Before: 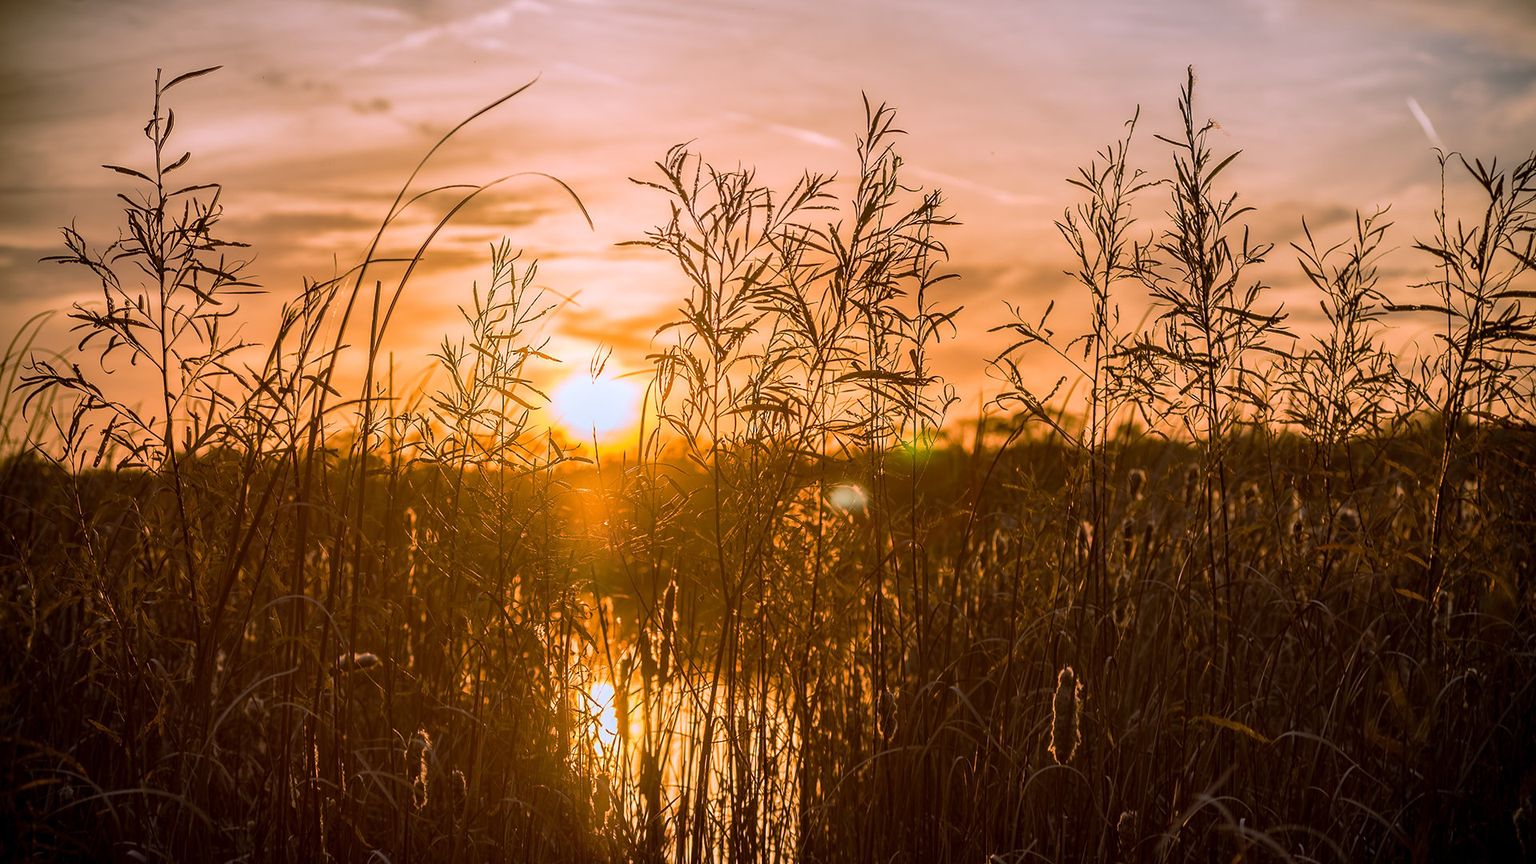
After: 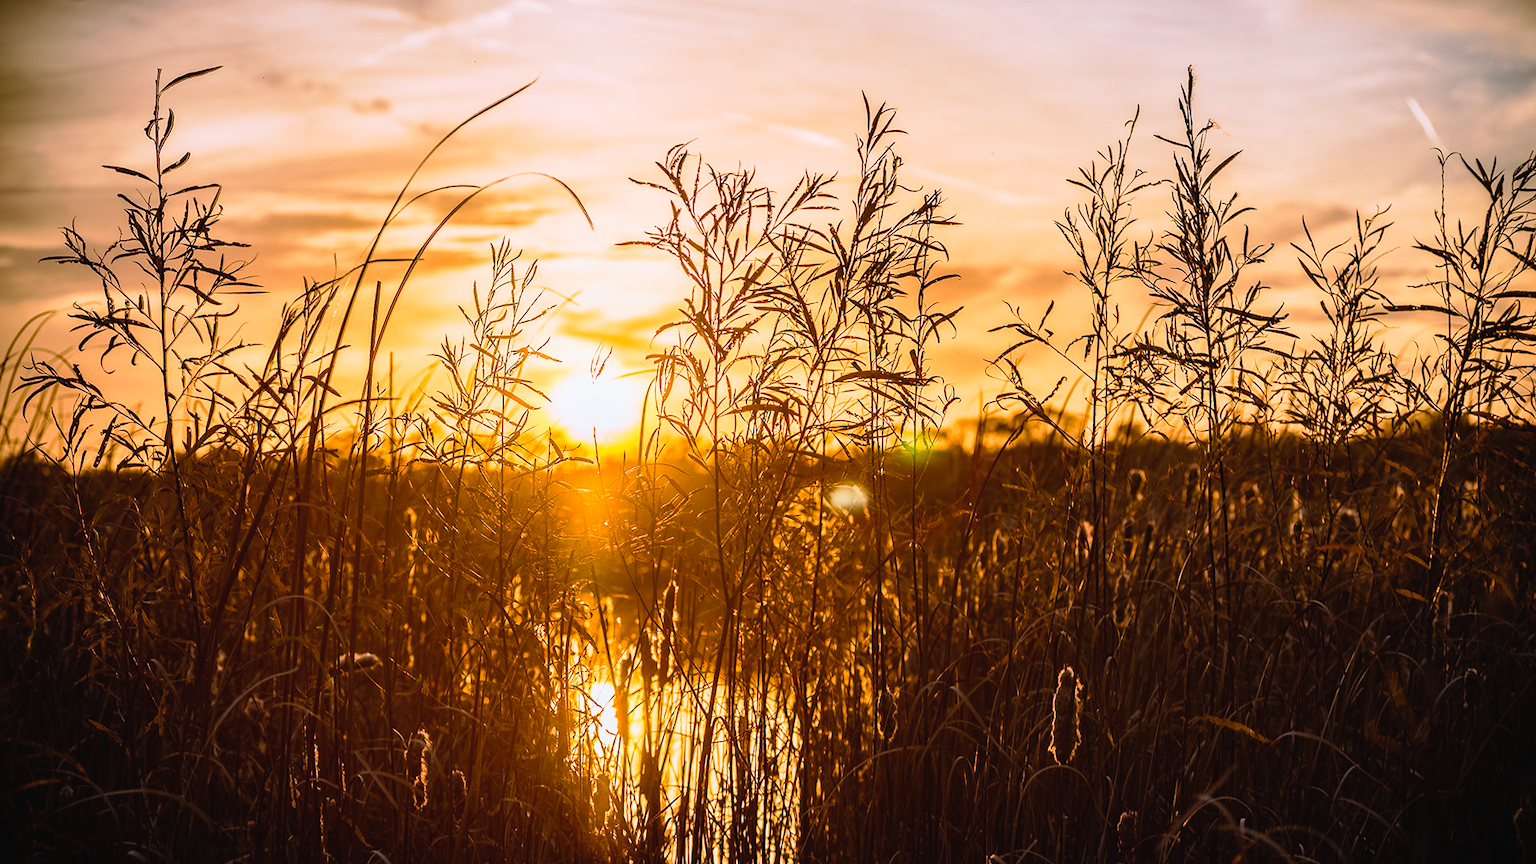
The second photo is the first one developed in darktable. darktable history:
tone curve: curves: ch0 [(0, 0.023) (0.087, 0.065) (0.184, 0.168) (0.45, 0.54) (0.57, 0.683) (0.706, 0.841) (0.877, 0.948) (1, 0.984)]; ch1 [(0, 0) (0.388, 0.369) (0.447, 0.447) (0.505, 0.5) (0.534, 0.528) (0.57, 0.571) (0.592, 0.602) (0.644, 0.663) (1, 1)]; ch2 [(0, 0) (0.314, 0.223) (0.427, 0.405) (0.492, 0.496) (0.524, 0.547) (0.534, 0.57) (0.583, 0.605) (0.673, 0.667) (1, 1)], preserve colors none
